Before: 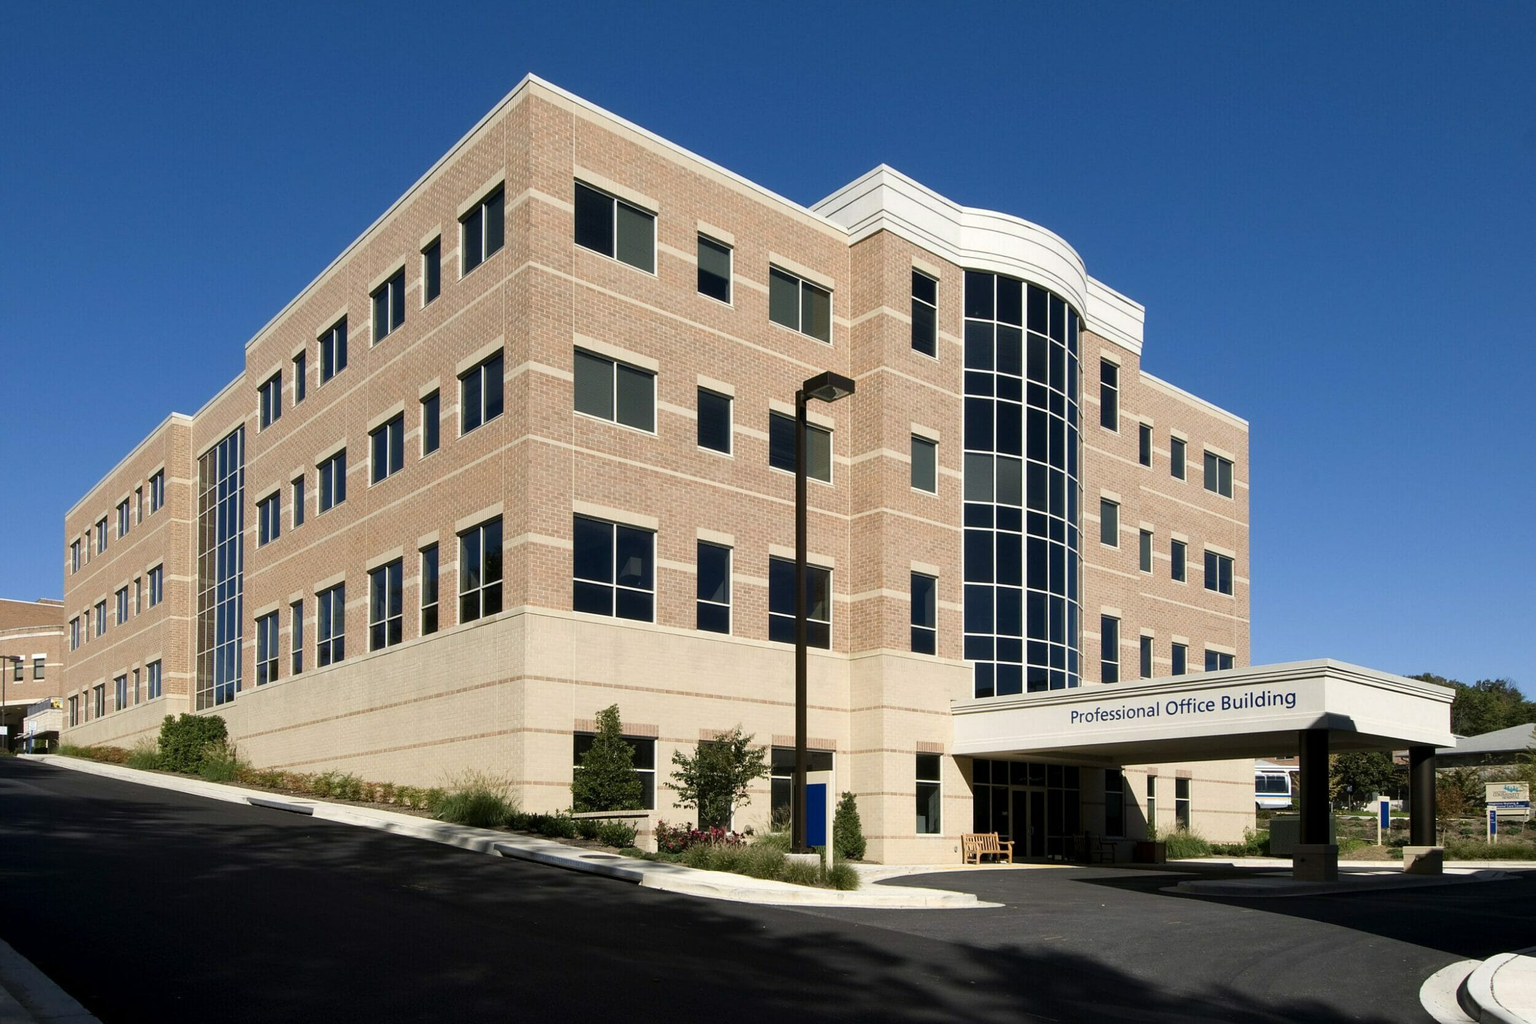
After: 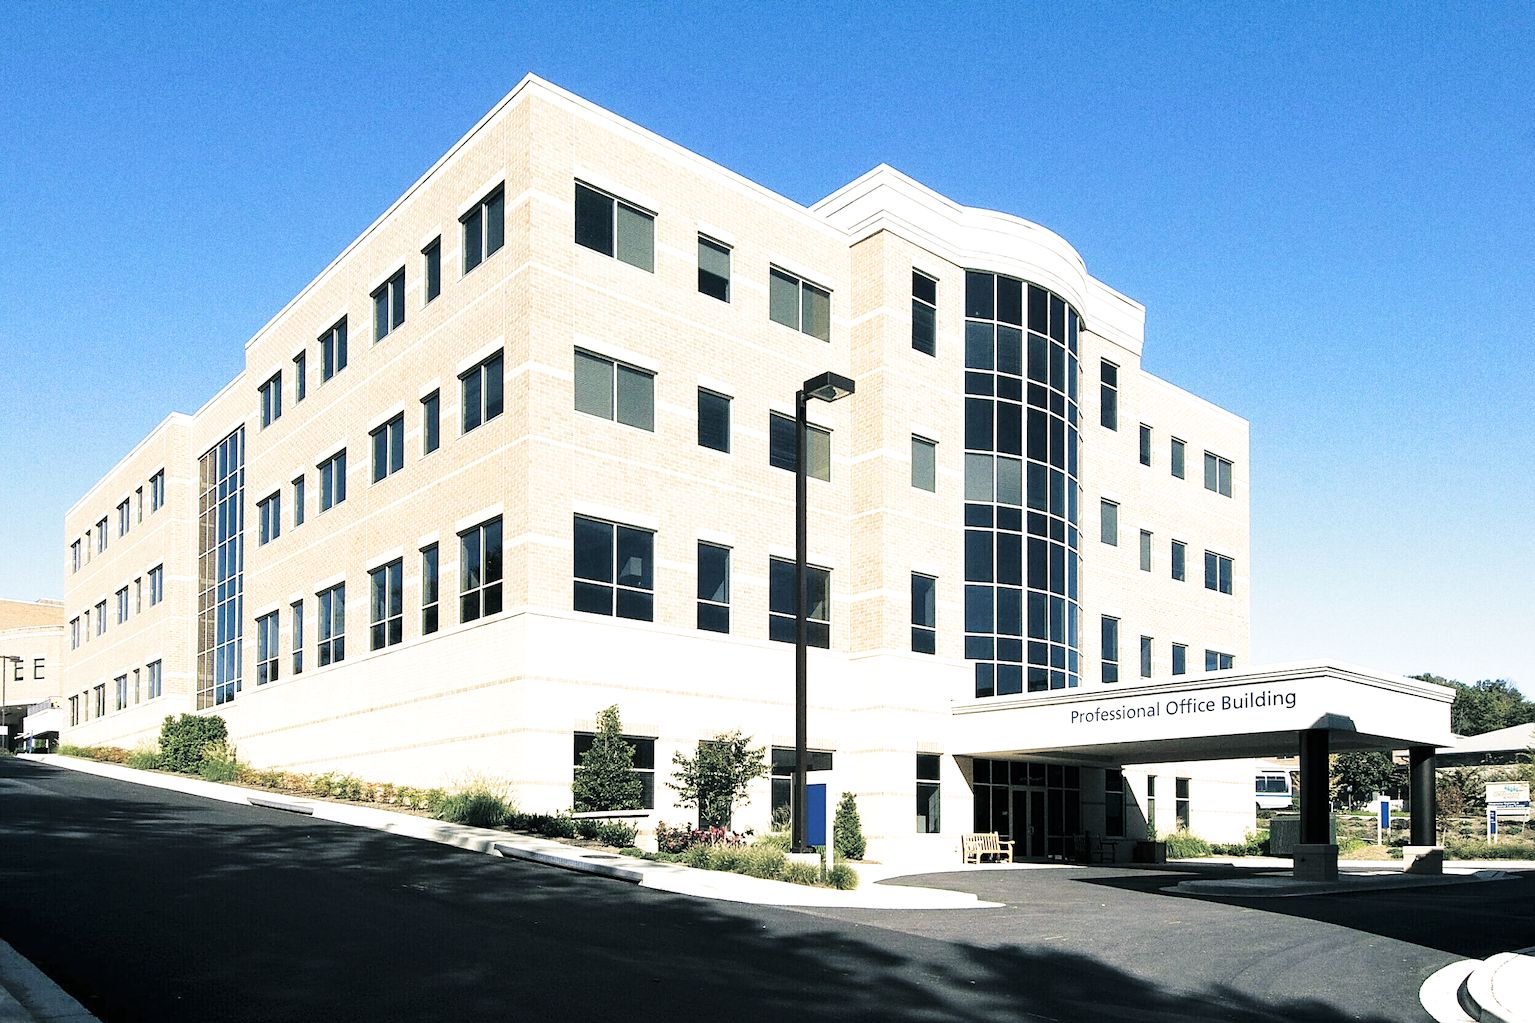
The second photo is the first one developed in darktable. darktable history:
grain: coarseness 0.09 ISO, strength 40%
base curve: curves: ch0 [(0, 0) (0.028, 0.03) (0.121, 0.232) (0.46, 0.748) (0.859, 0.968) (1, 1)], preserve colors none
exposure: black level correction 0, exposure 1 EV, compensate exposure bias true, compensate highlight preservation false
sharpen: on, module defaults
split-toning: shadows › hue 205.2°, shadows › saturation 0.29, highlights › hue 50.4°, highlights › saturation 0.38, balance -49.9
